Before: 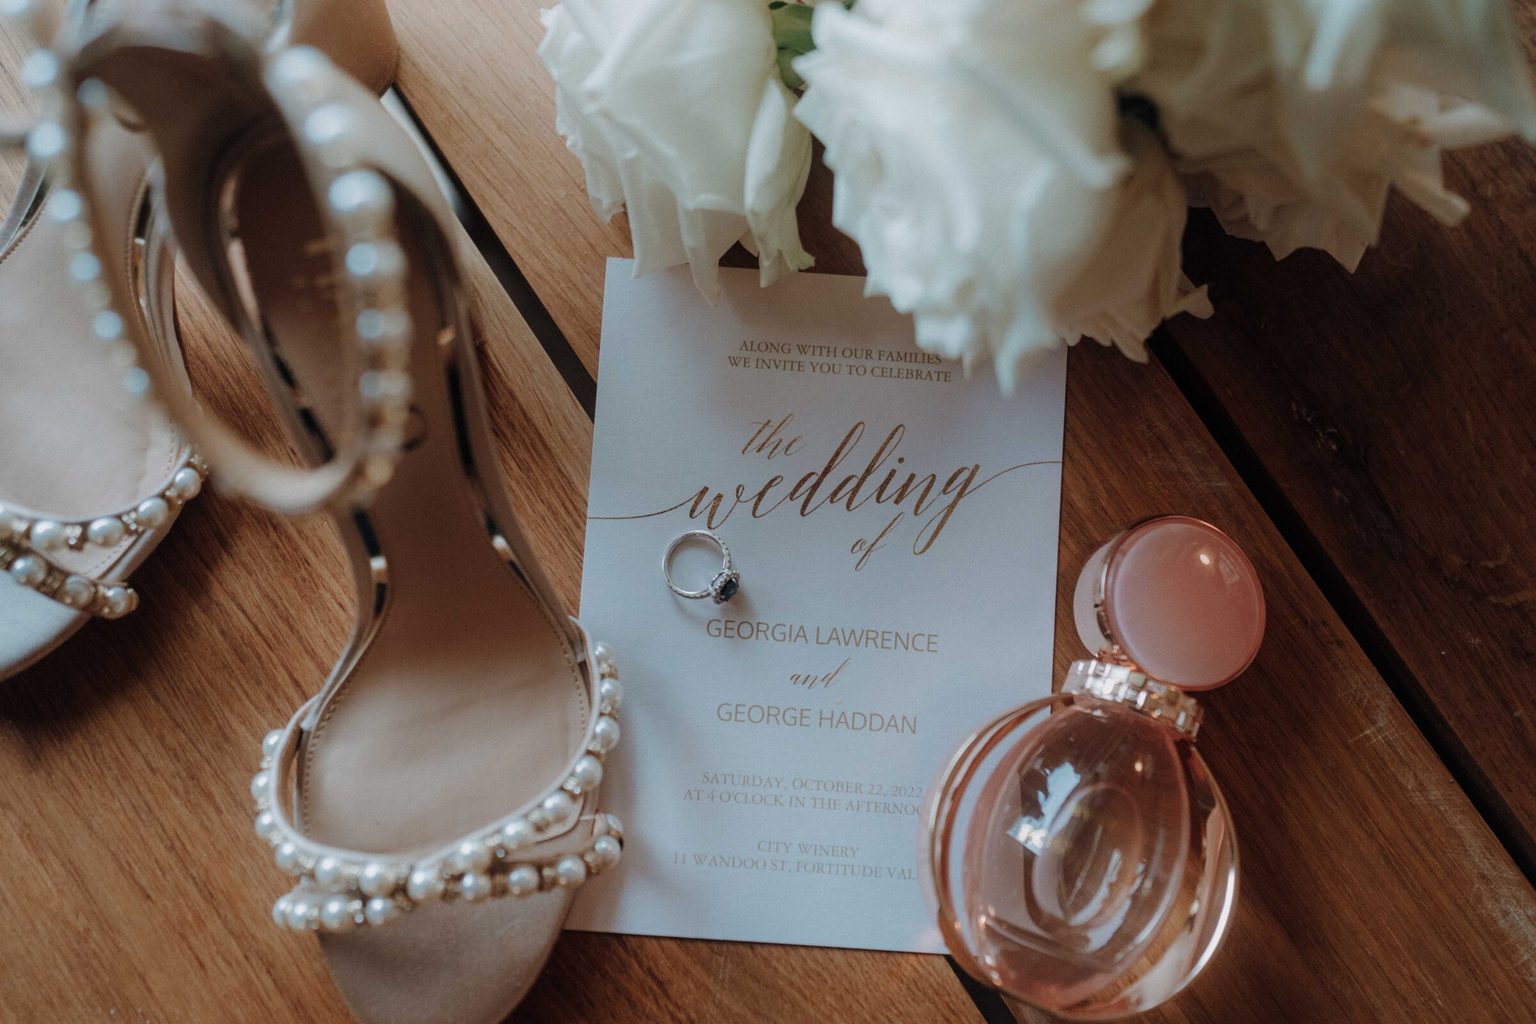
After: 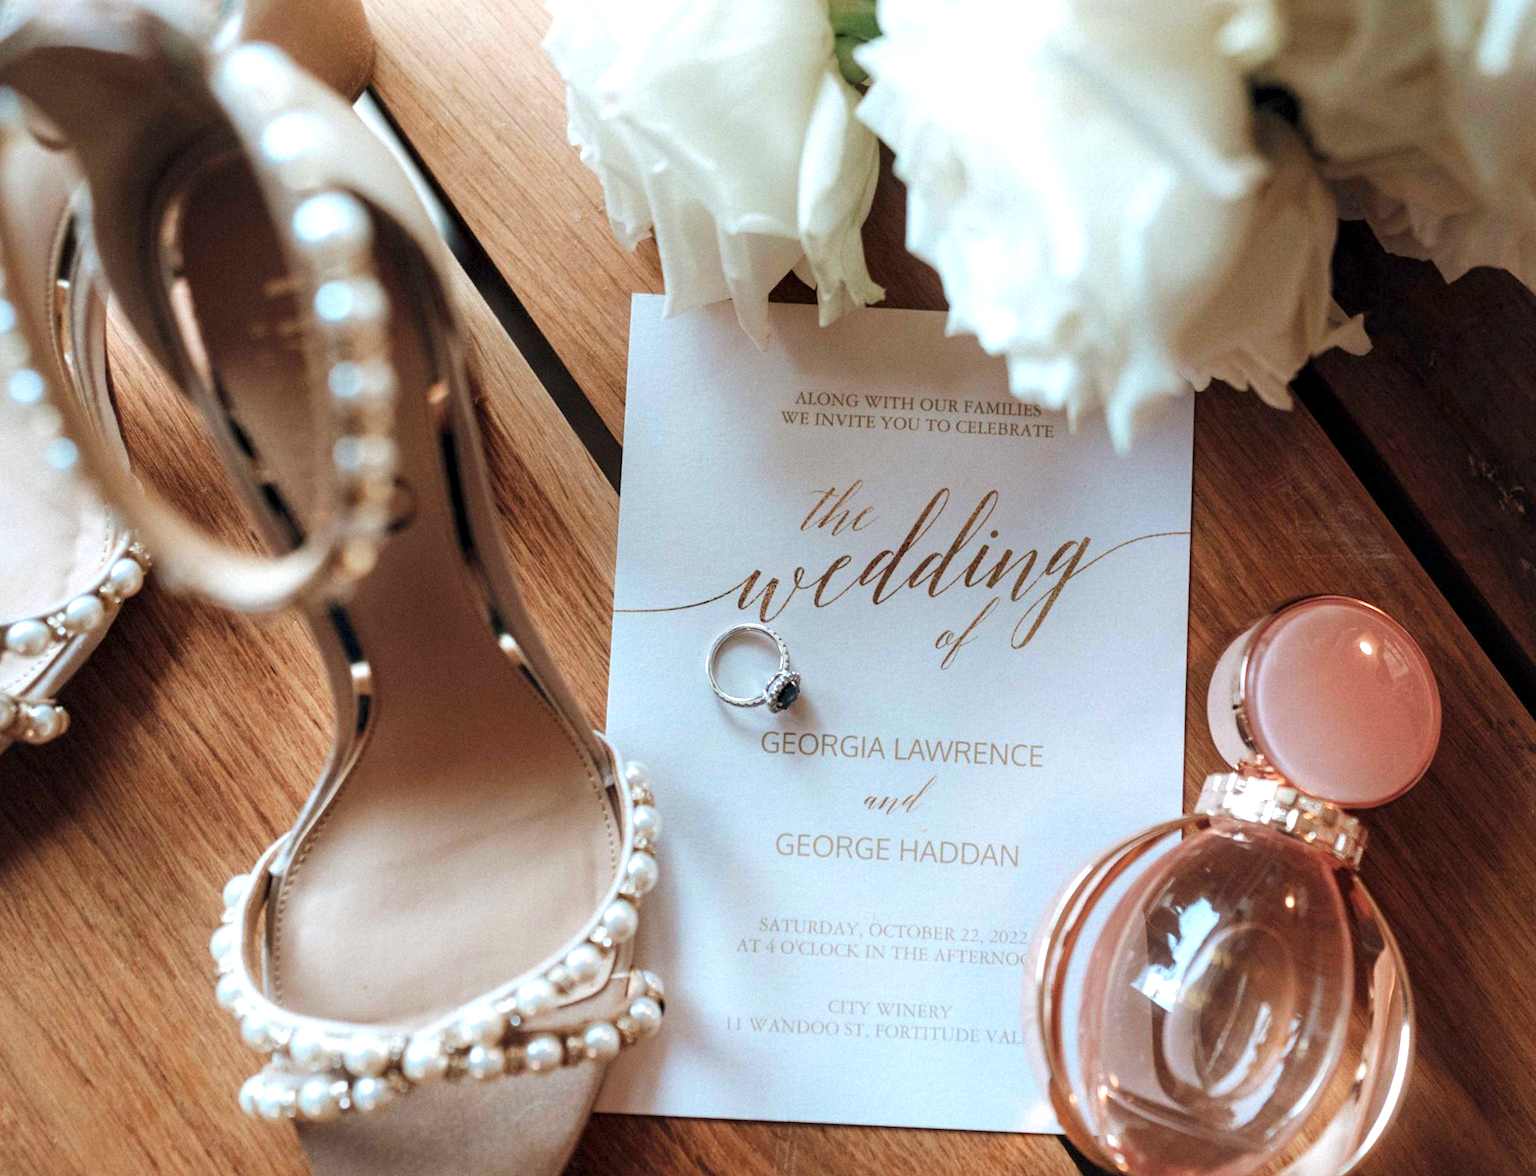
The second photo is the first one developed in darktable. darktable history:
exposure: black level correction 0, exposure 1 EV, compensate exposure bias true, compensate highlight preservation false
crop and rotate: angle 1°, left 4.281%, top 0.642%, right 11.383%, bottom 2.486%
contrast equalizer: octaves 7, y [[0.6 ×6], [0.55 ×6], [0 ×6], [0 ×6], [0 ×6]], mix 0.3
